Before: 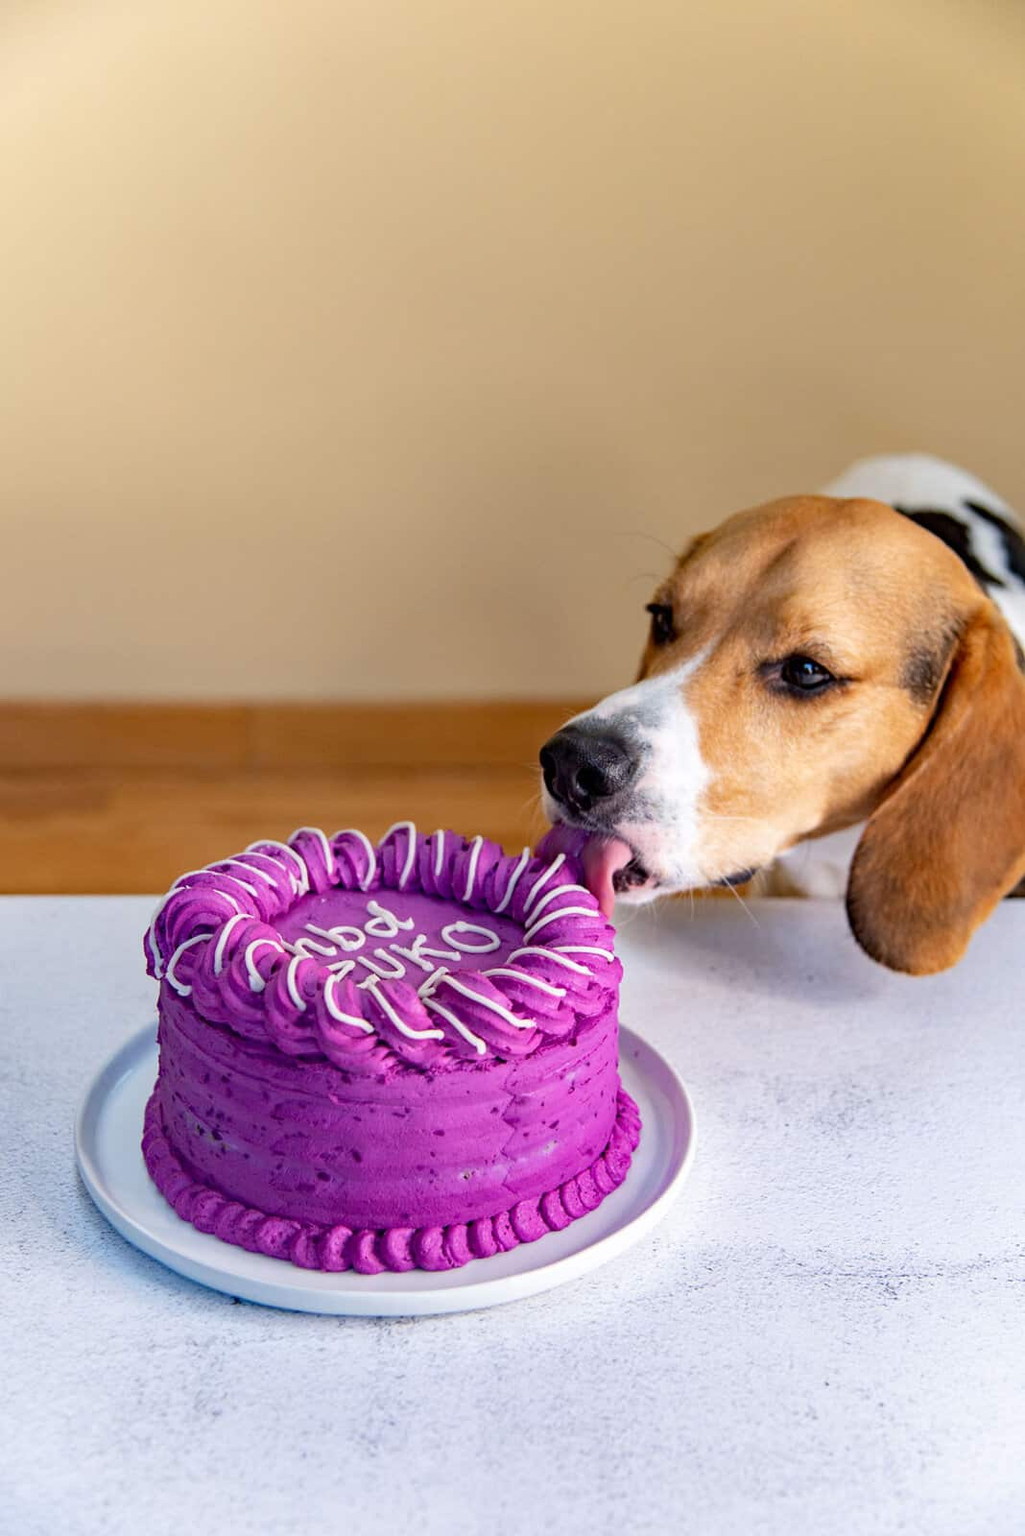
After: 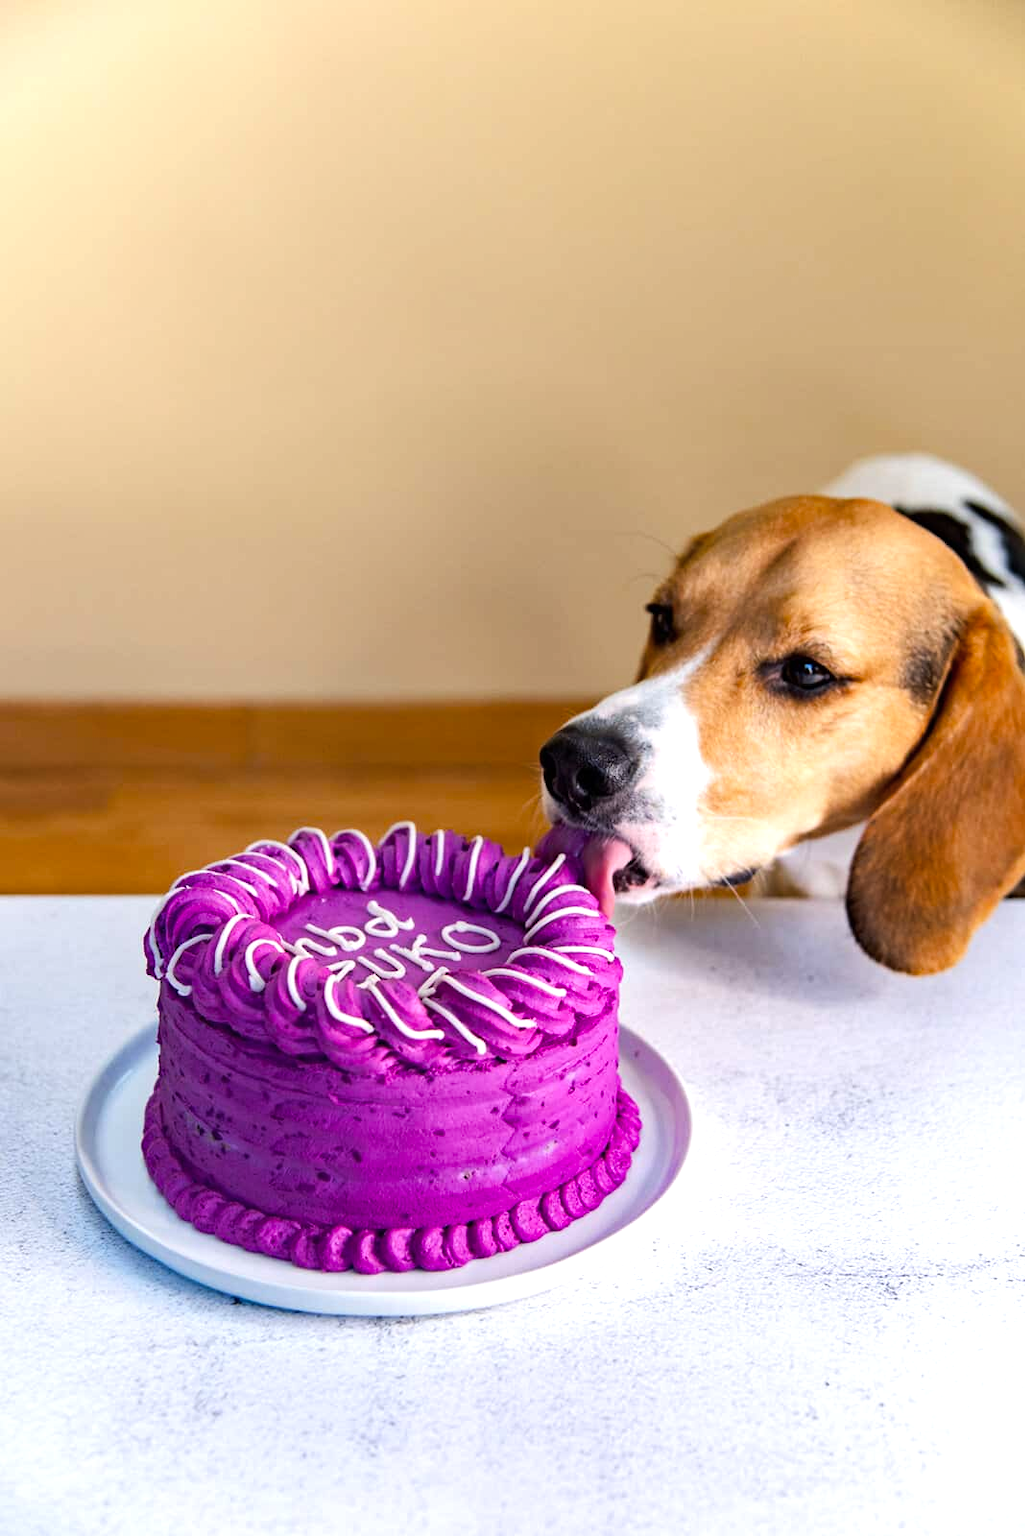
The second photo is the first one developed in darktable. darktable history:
color balance: contrast -0.5%
color balance rgb: shadows fall-off 101%, linear chroma grading › mid-tones 7.63%, perceptual saturation grading › mid-tones 11.68%, mask middle-gray fulcrum 22.45%, global vibrance 10.11%, saturation formula JzAzBz (2021)
exposure: compensate highlight preservation false
tone equalizer: -8 EV -0.417 EV, -7 EV -0.389 EV, -6 EV -0.333 EV, -5 EV -0.222 EV, -3 EV 0.222 EV, -2 EV 0.333 EV, -1 EV 0.389 EV, +0 EV 0.417 EV, edges refinement/feathering 500, mask exposure compensation -1.57 EV, preserve details no
